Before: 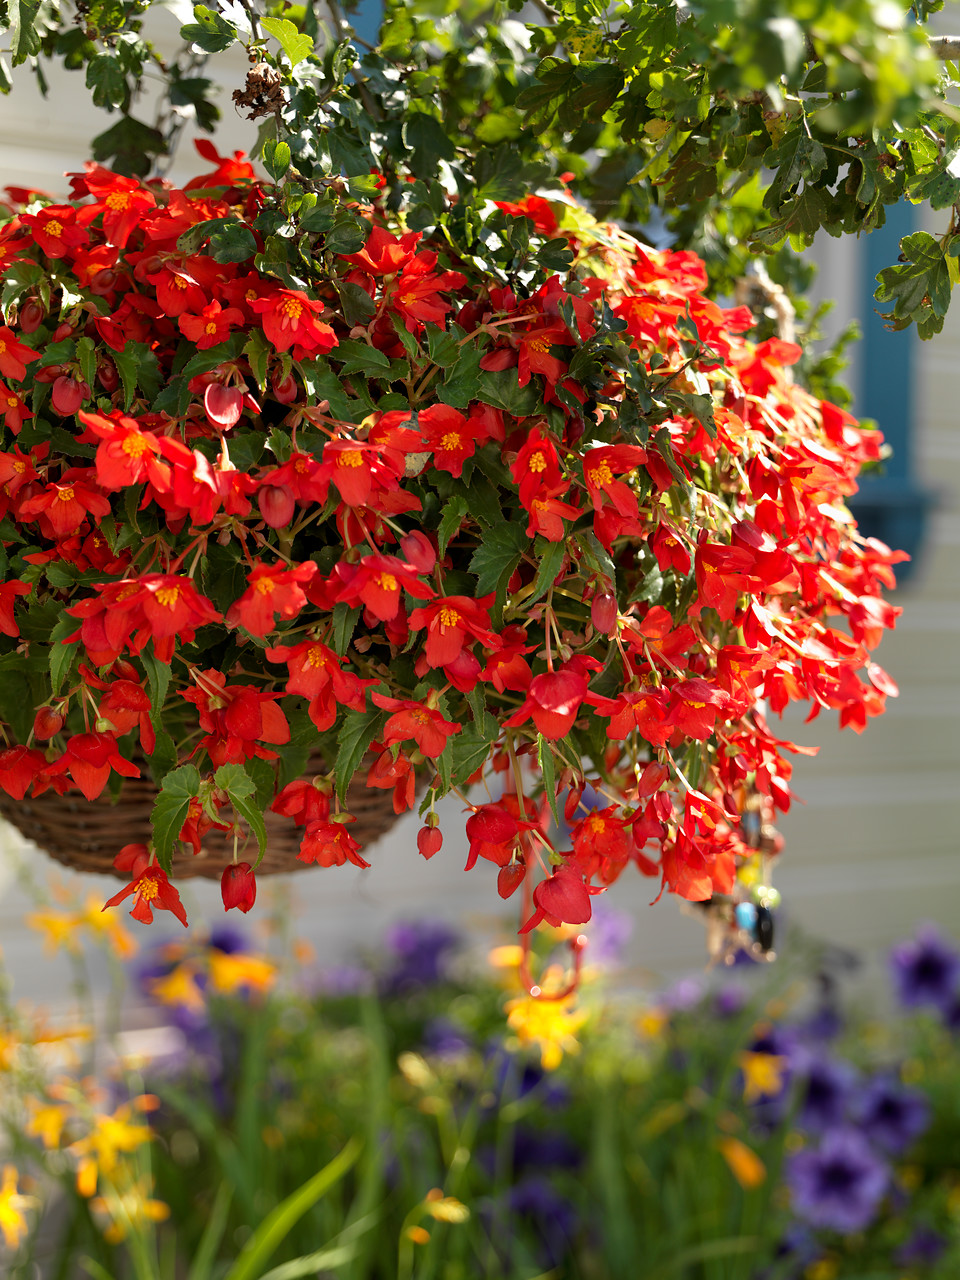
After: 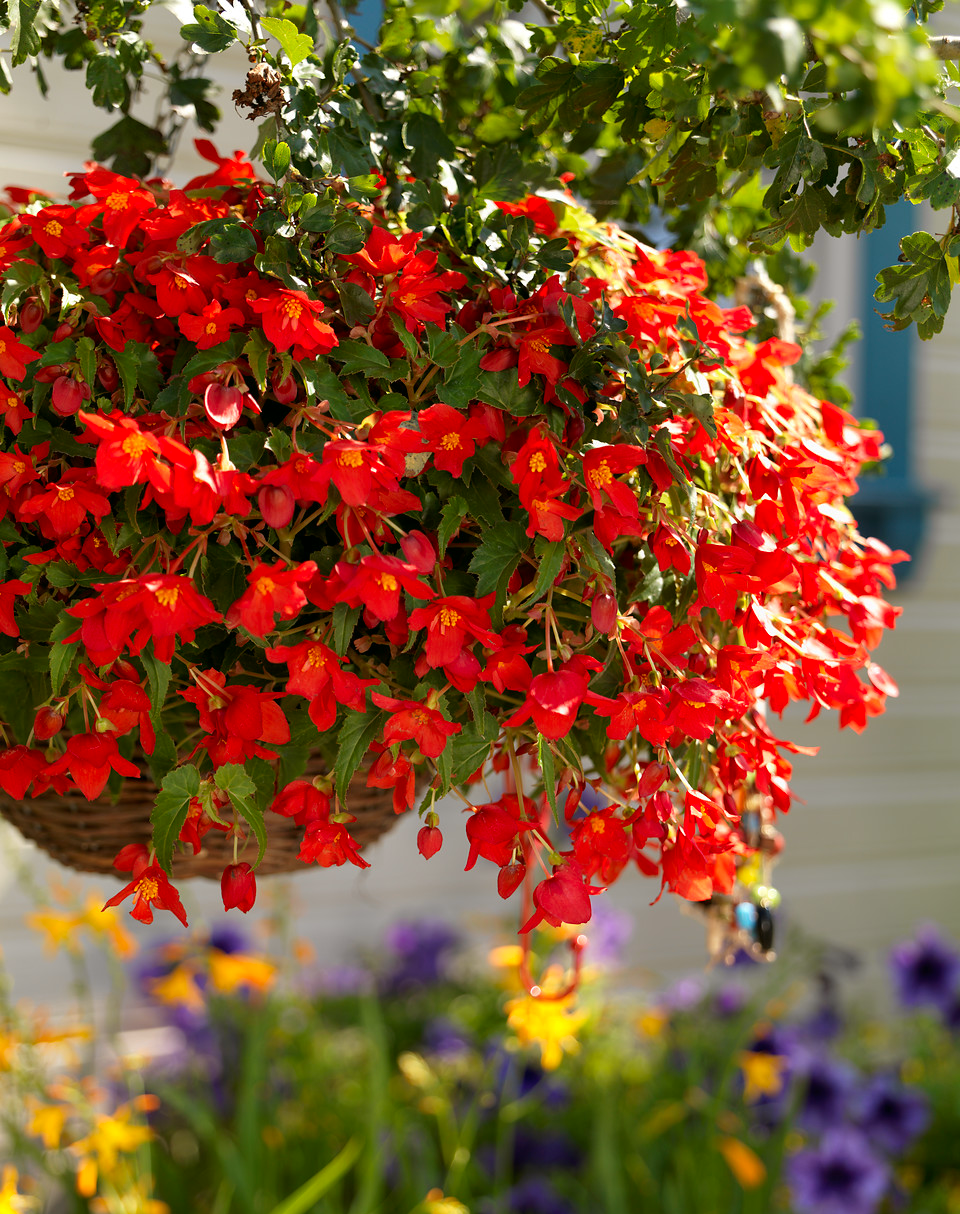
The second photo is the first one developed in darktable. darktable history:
color balance: mode lift, gamma, gain (sRGB), lift [1, 0.99, 1.01, 0.992], gamma [1, 1.037, 0.974, 0.963]
crop and rotate: top 0%, bottom 5.097%
contrast brightness saturation: saturation 0.1
